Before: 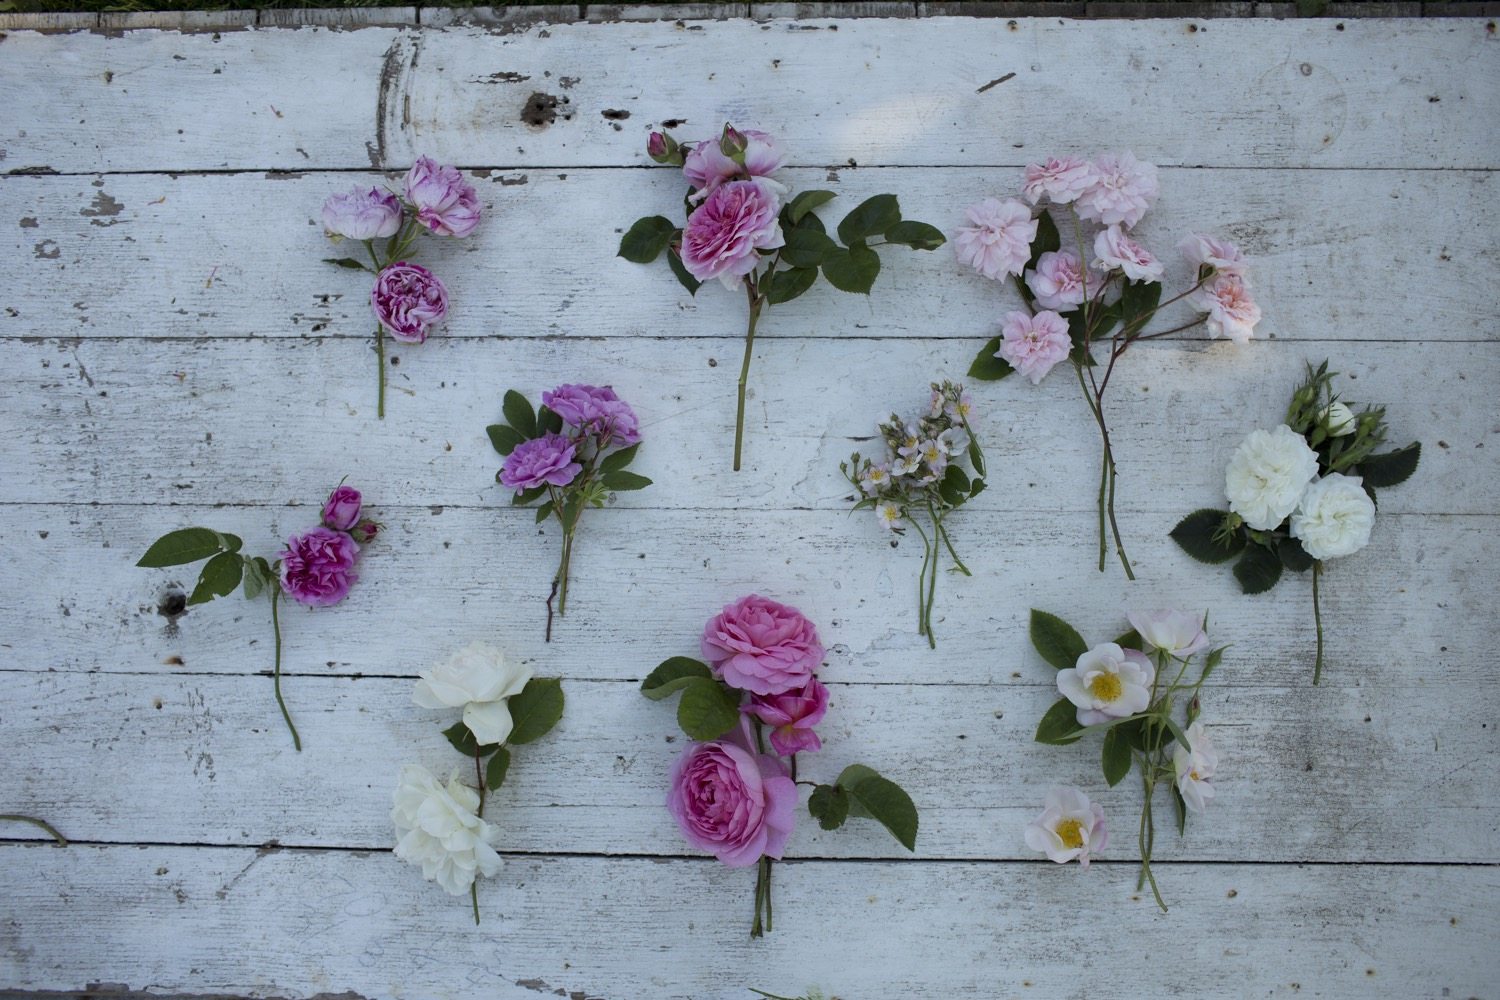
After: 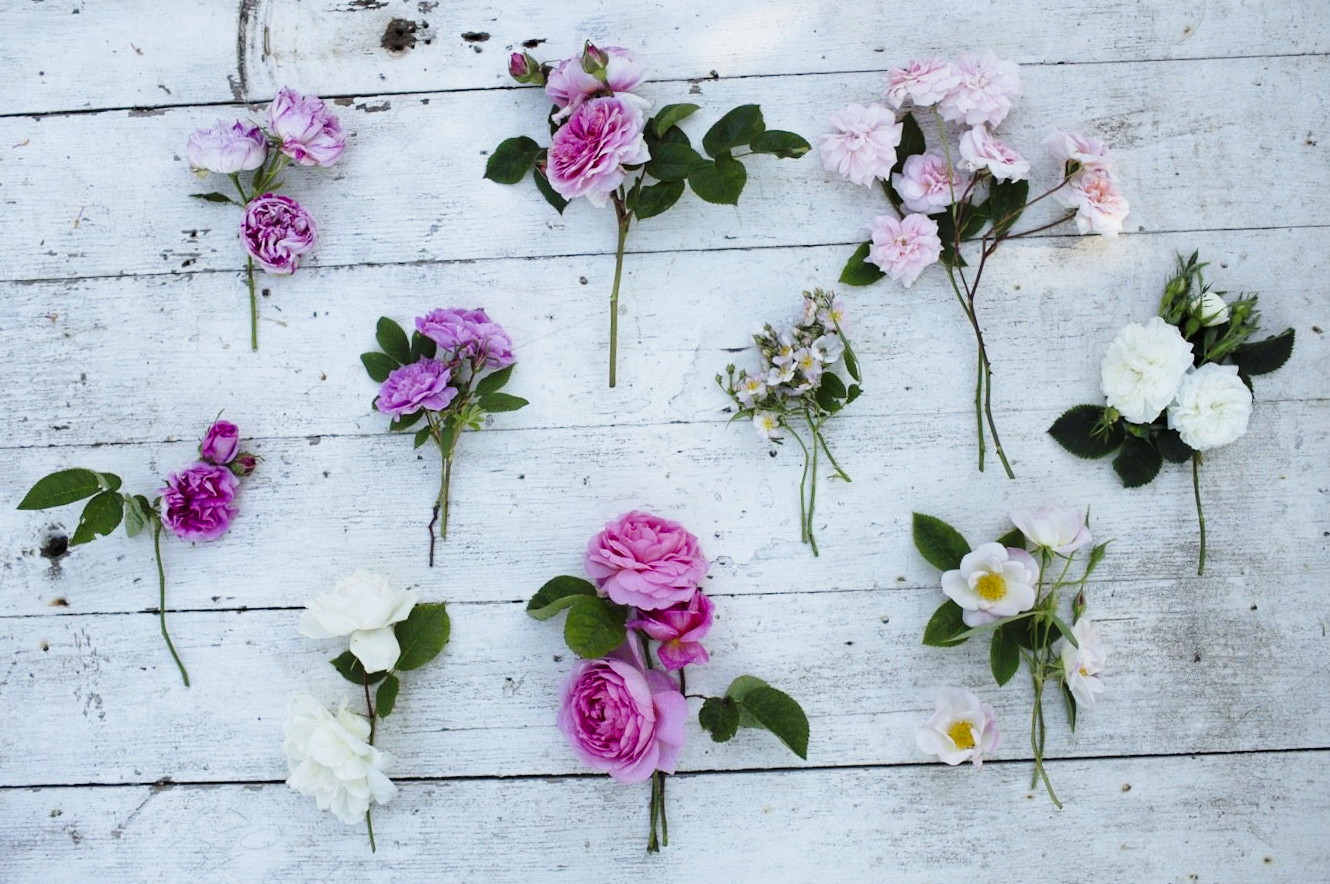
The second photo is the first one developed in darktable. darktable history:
base curve: curves: ch0 [(0, 0) (0.028, 0.03) (0.121, 0.232) (0.46, 0.748) (0.859, 0.968) (1, 1)], preserve colors none
crop and rotate: angle 2.55°, left 5.452%, top 5.683%
